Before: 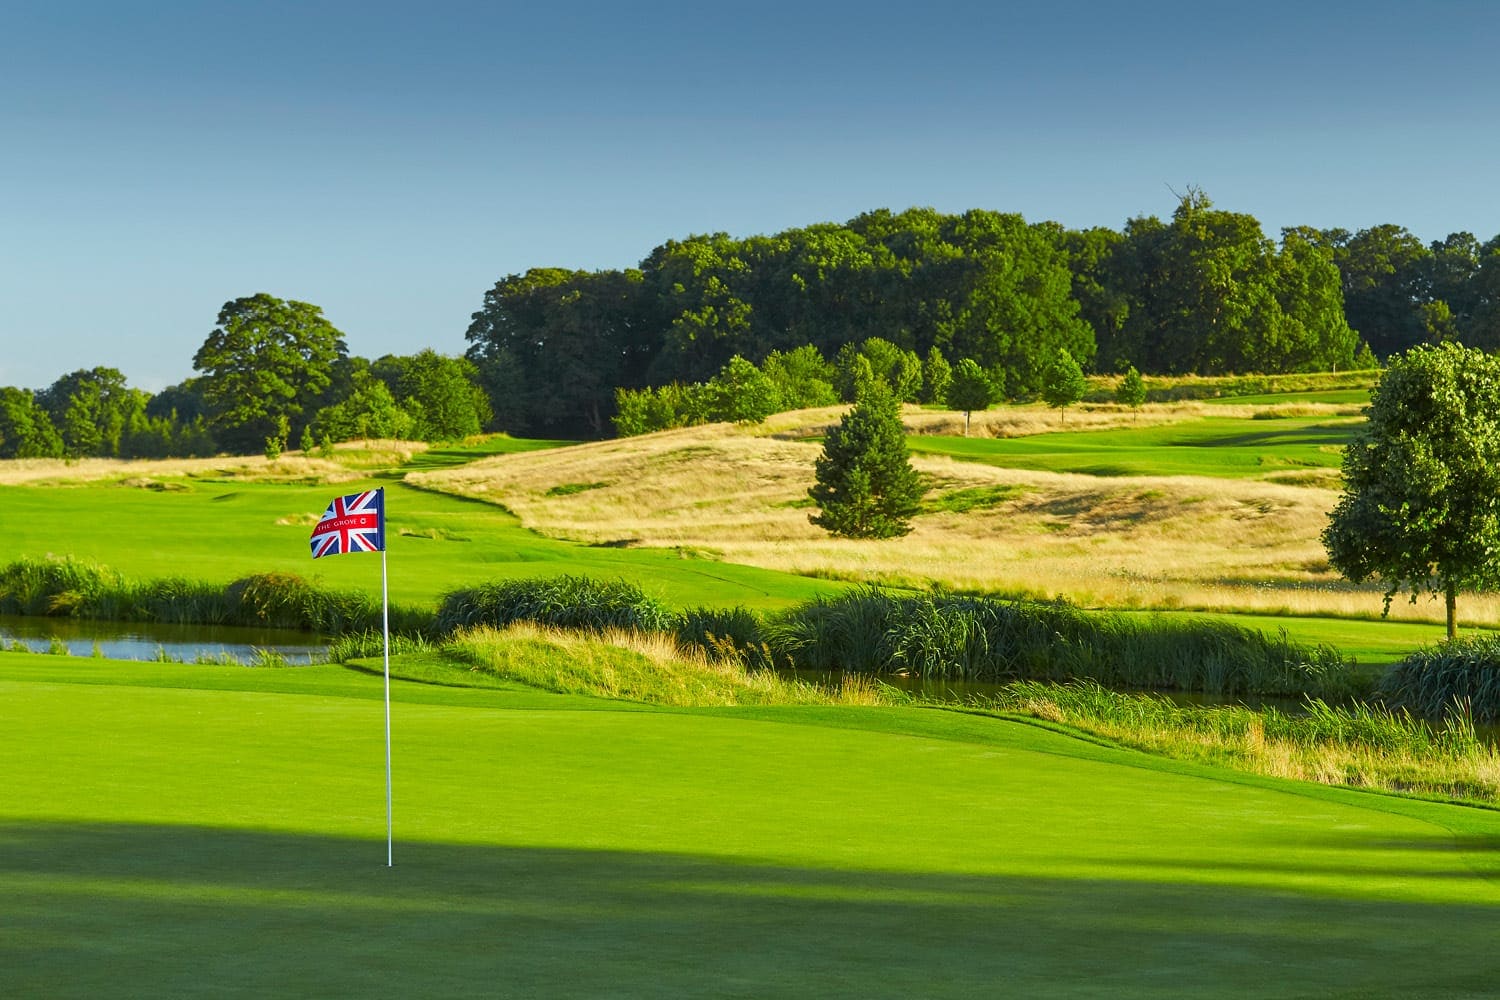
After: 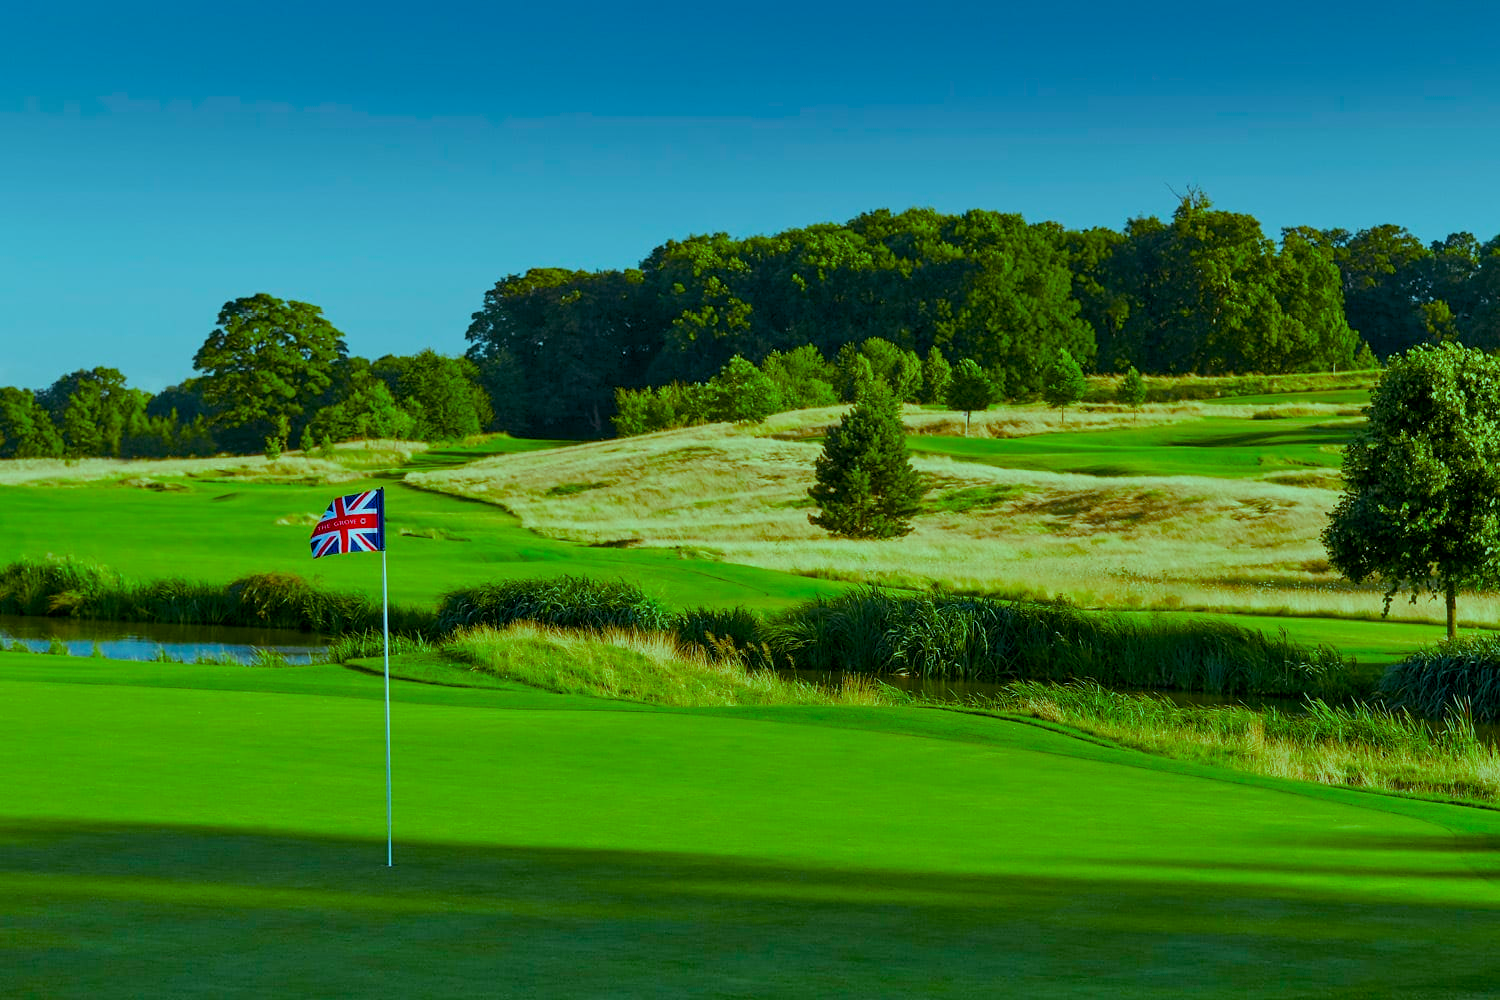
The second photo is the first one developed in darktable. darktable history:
color balance rgb: shadows lift › luminance -7.7%, shadows lift › chroma 2.13%, shadows lift › hue 165.27°, power › luminance -7.77%, power › chroma 1.34%, power › hue 330.55°, highlights gain › luminance -33.33%, highlights gain › chroma 5.68%, highlights gain › hue 217.2°, global offset › luminance -0.33%, global offset › chroma 0.11%, global offset › hue 165.27°, perceptual saturation grading › global saturation 27.72%, perceptual saturation grading › highlights -25%, perceptual saturation grading › mid-tones 25%, perceptual saturation grading › shadows 50%
shadows and highlights: shadows 37.27, highlights -28.18, soften with gaussian
